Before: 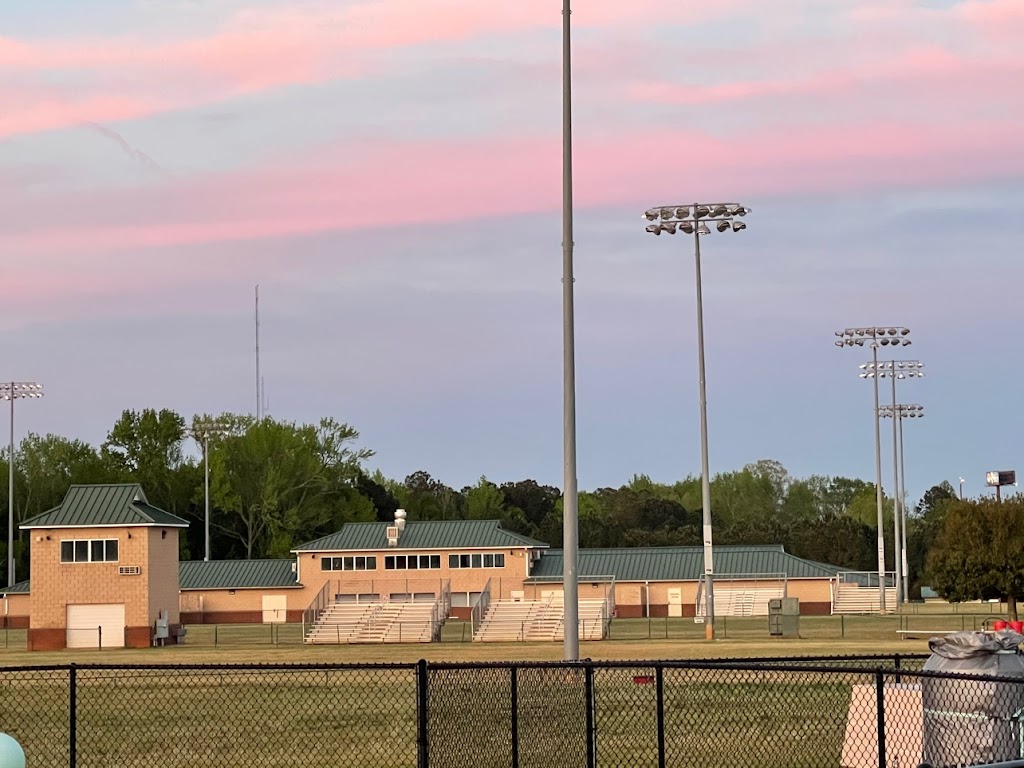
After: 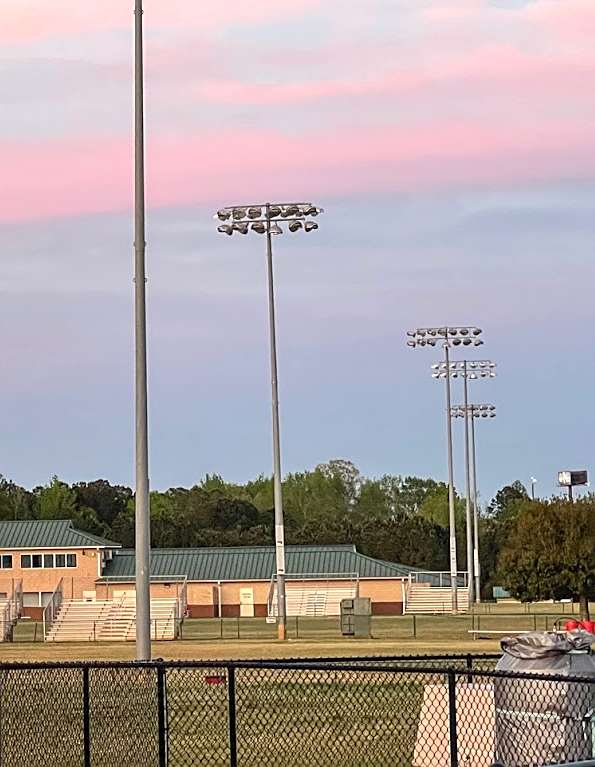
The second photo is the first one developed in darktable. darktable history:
sharpen: on, module defaults
crop: left 41.841%
local contrast: detail 110%
exposure: exposure 0.2 EV, compensate highlight preservation false
